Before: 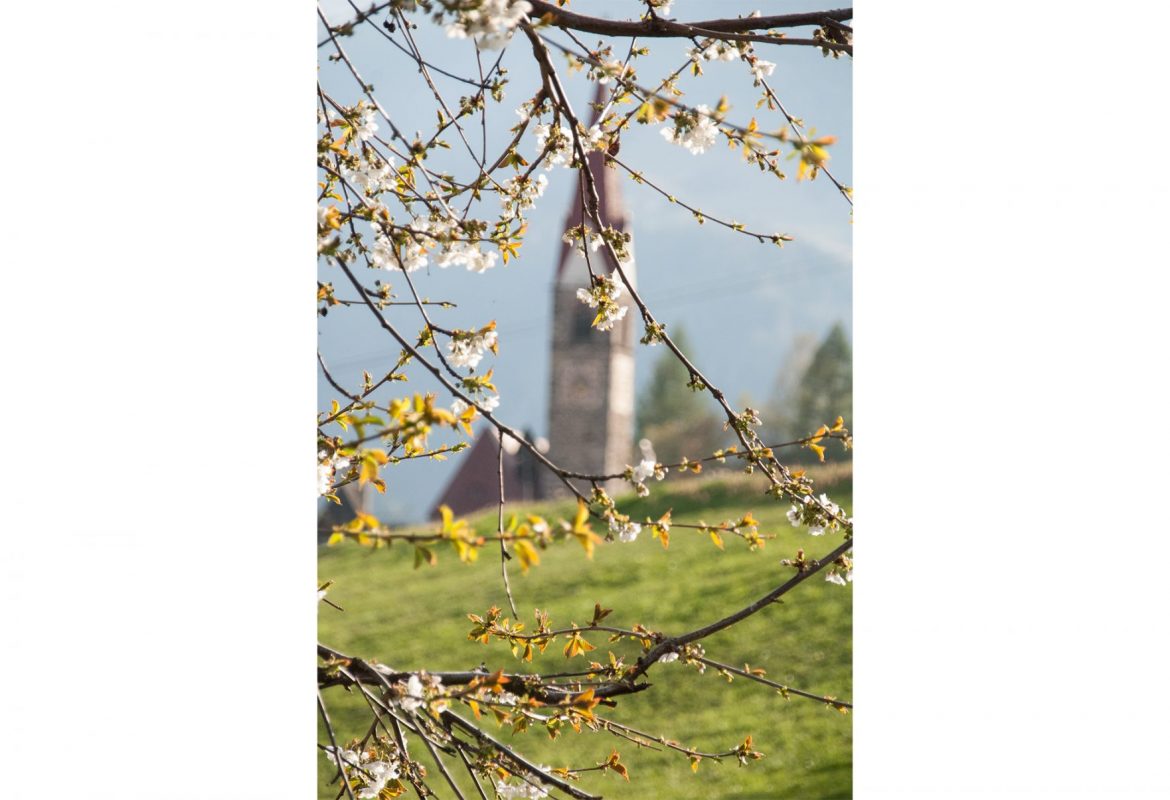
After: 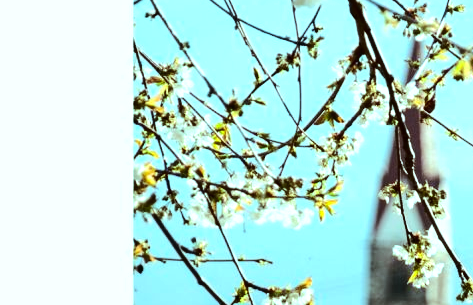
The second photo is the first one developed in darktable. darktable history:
crop: left 15.756%, top 5.425%, right 43.799%, bottom 56.337%
color balance rgb: shadows lift › chroma 3.905%, shadows lift › hue 91.51°, highlights gain › chroma 5.376%, highlights gain › hue 194.92°, global offset › luminance 0.466%, linear chroma grading › global chroma 9.955%, perceptual saturation grading › global saturation 0.244%
tone curve: curves: ch0 [(0, 0) (0.003, 0.007) (0.011, 0.008) (0.025, 0.007) (0.044, 0.009) (0.069, 0.012) (0.1, 0.02) (0.136, 0.035) (0.177, 0.06) (0.224, 0.104) (0.277, 0.16) (0.335, 0.228) (0.399, 0.308) (0.468, 0.418) (0.543, 0.525) (0.623, 0.635) (0.709, 0.723) (0.801, 0.802) (0.898, 0.889) (1, 1)], color space Lab, independent channels, preserve colors none
tone equalizer: -8 EV -0.713 EV, -7 EV -0.696 EV, -6 EV -0.61 EV, -5 EV -0.393 EV, -3 EV 0.397 EV, -2 EV 0.6 EV, -1 EV 0.69 EV, +0 EV 0.741 EV, edges refinement/feathering 500, mask exposure compensation -1.57 EV, preserve details no
